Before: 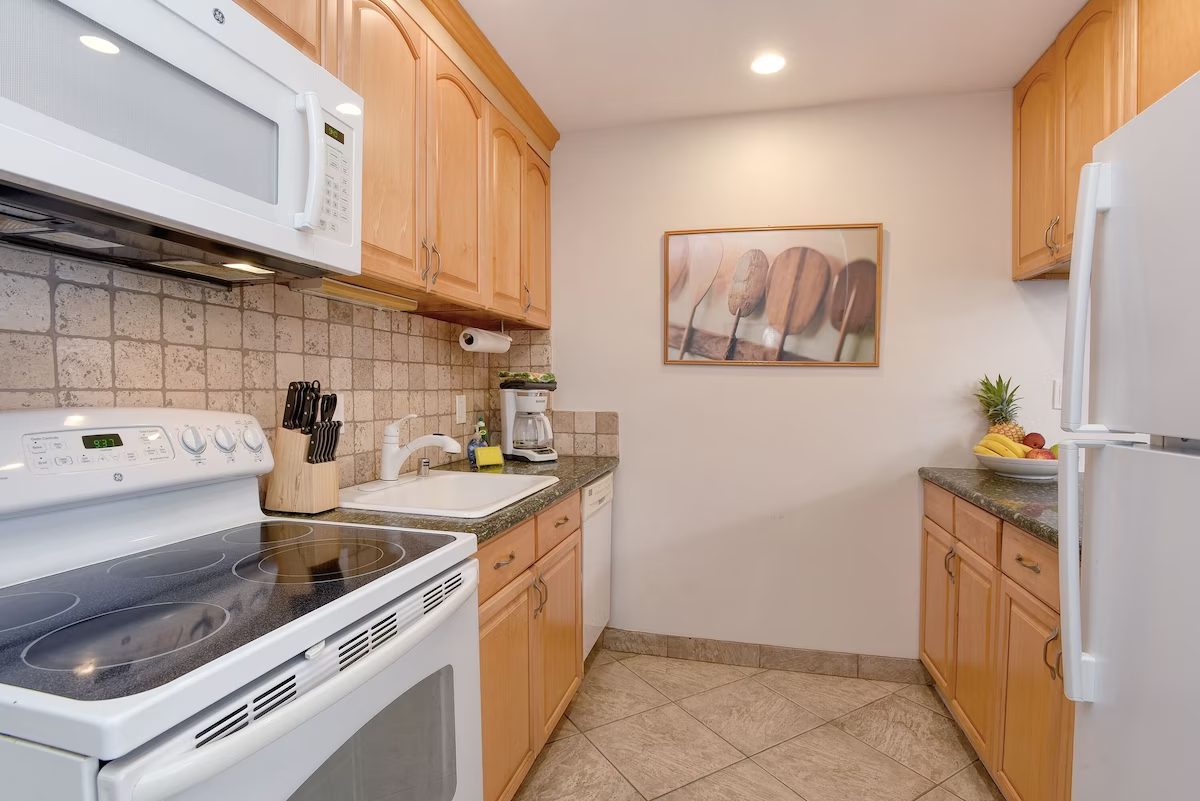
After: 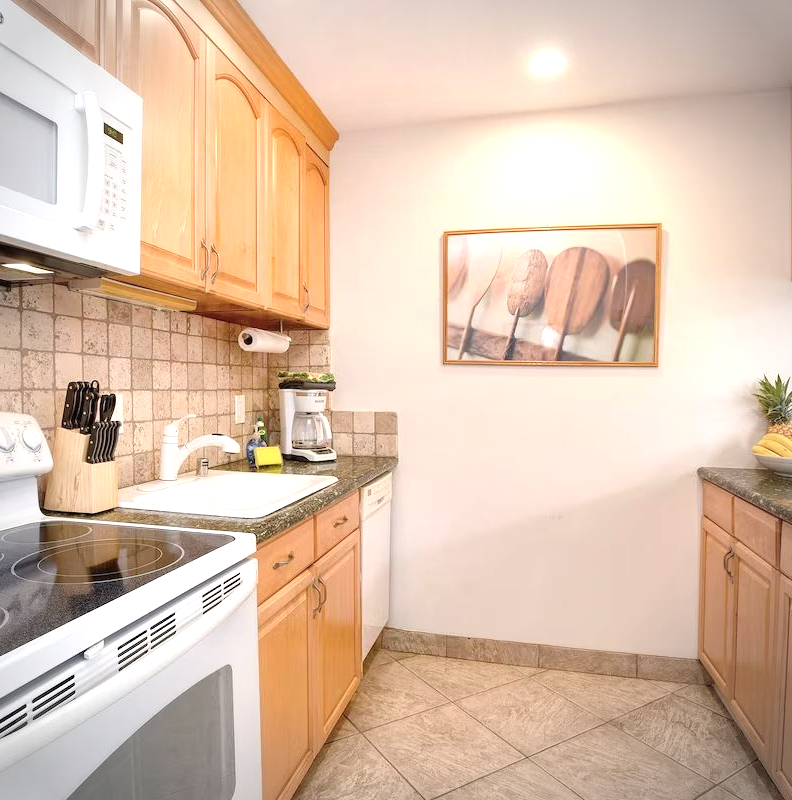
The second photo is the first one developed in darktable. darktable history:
exposure: black level correction 0, exposure 0.877 EV, compensate exposure bias true, compensate highlight preservation false
vignetting: unbound false
crop and rotate: left 18.442%, right 15.508%
